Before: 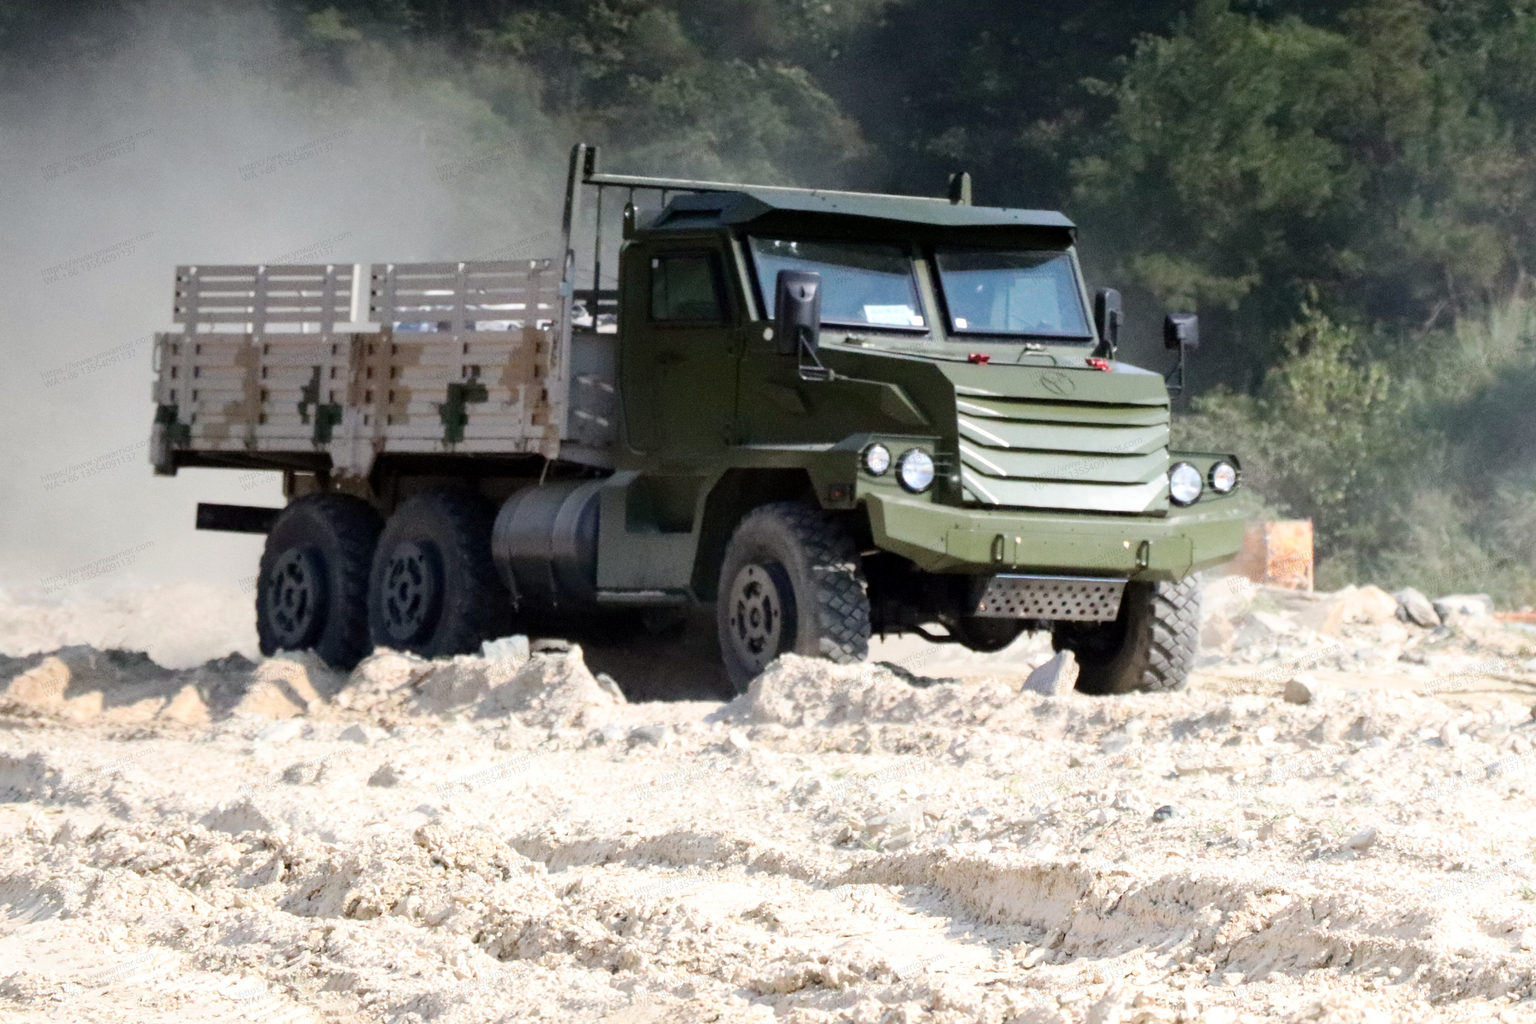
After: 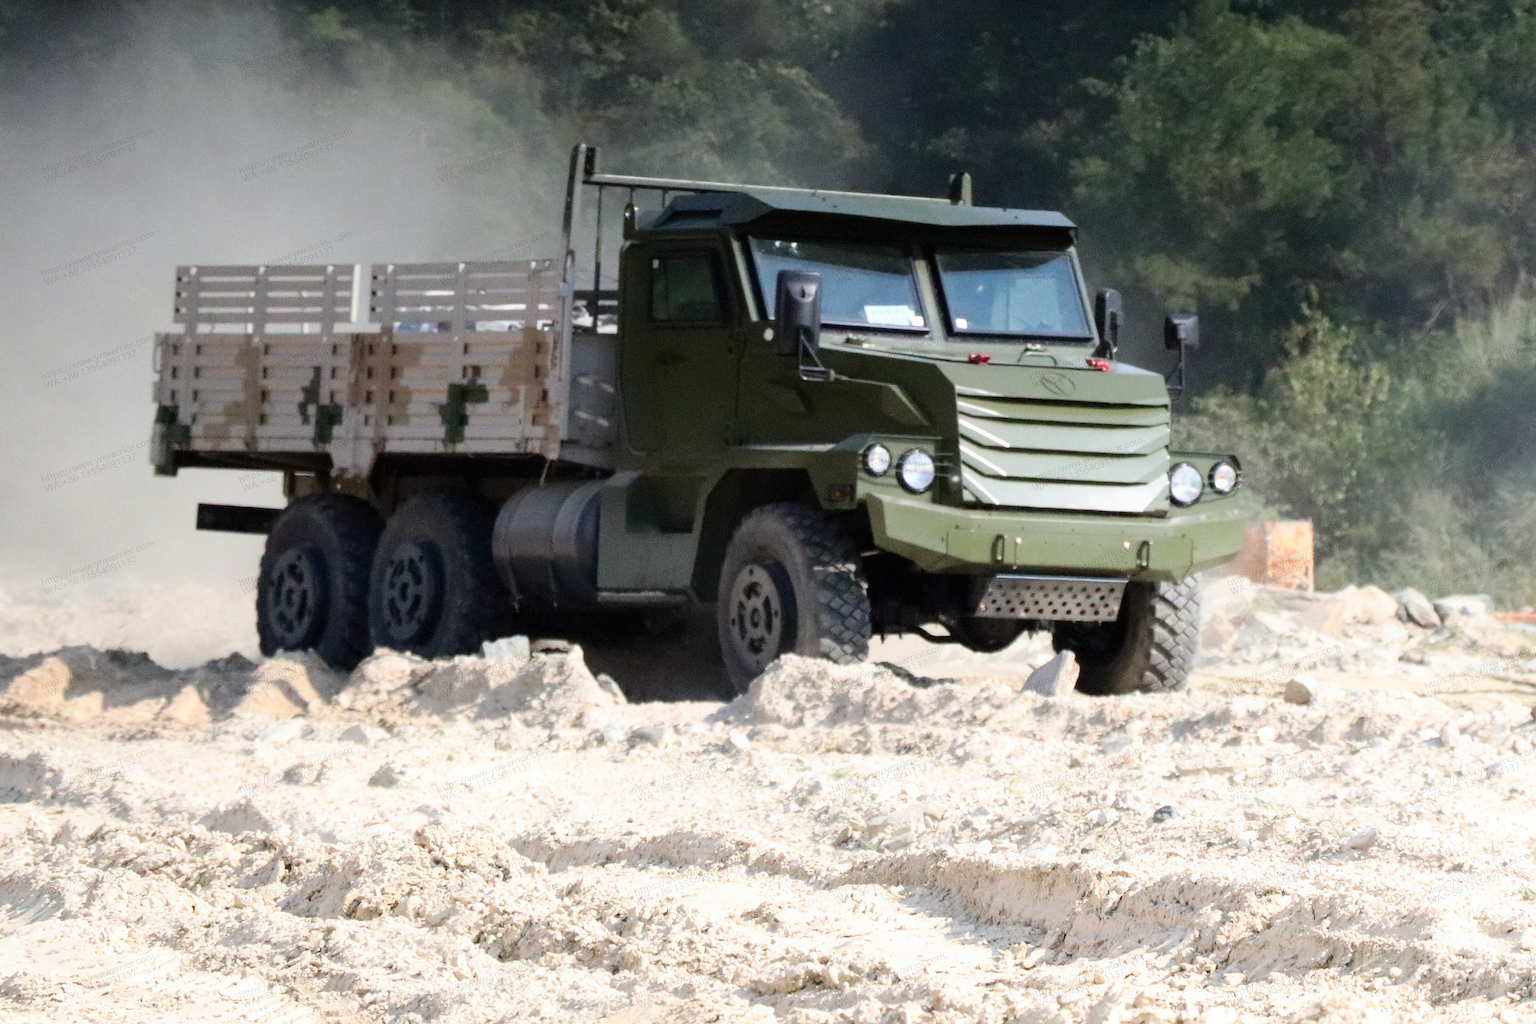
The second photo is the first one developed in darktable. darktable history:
sharpen: amount 0.533
local contrast: mode bilateral grid, contrast 100, coarseness 100, detail 90%, midtone range 0.2
